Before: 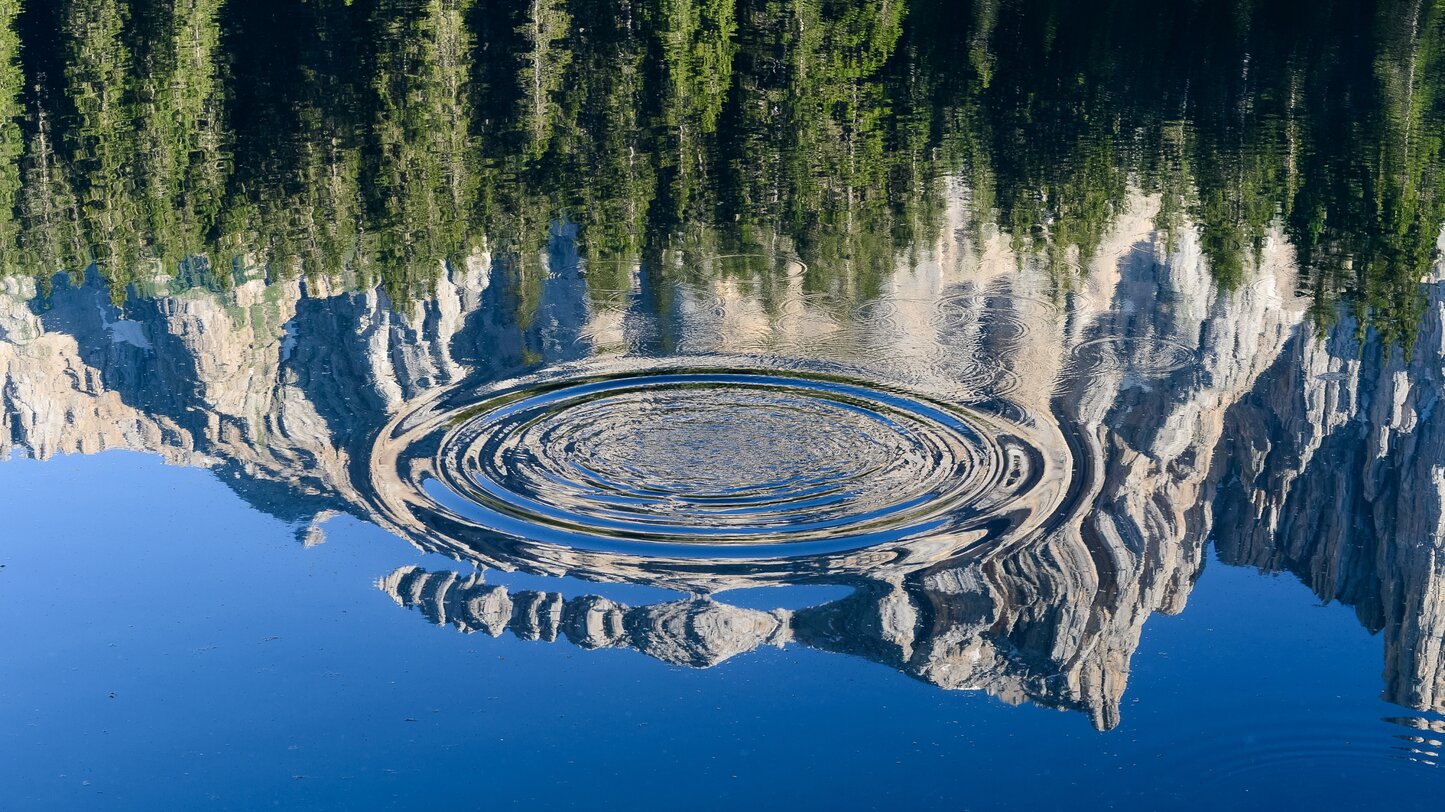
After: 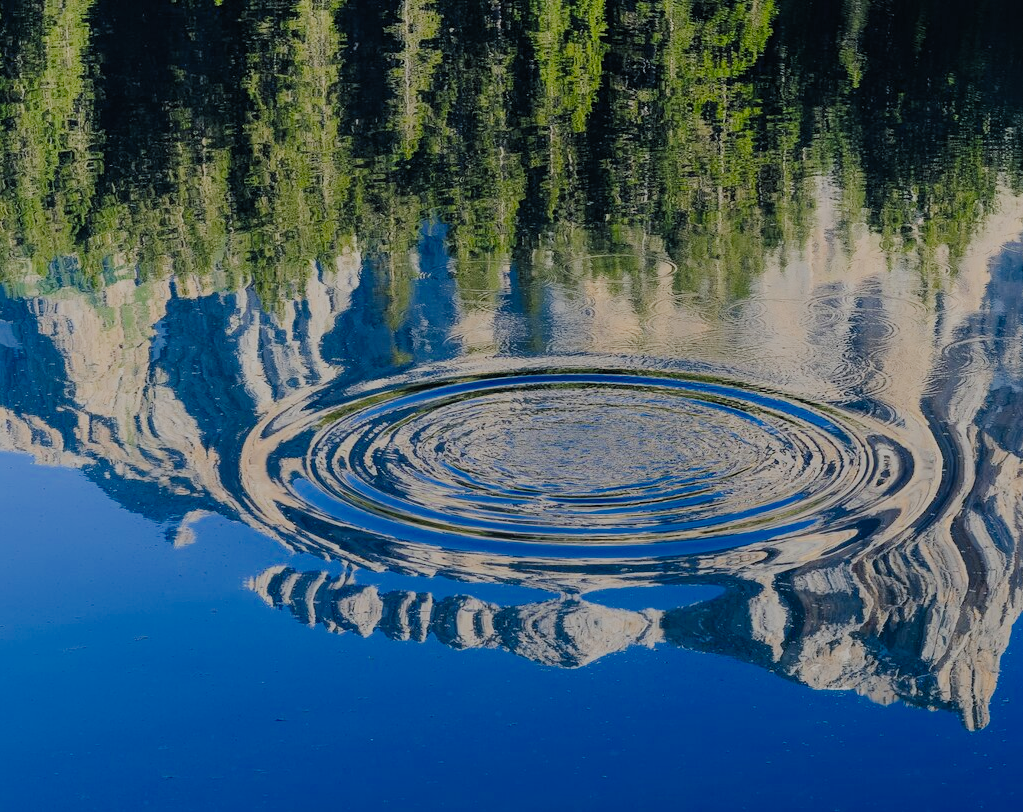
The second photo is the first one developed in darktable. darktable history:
filmic rgb: white relative exposure 8 EV, threshold 3 EV, hardness 2.44, latitude 10.07%, contrast 0.72, highlights saturation mix 10%, shadows ↔ highlights balance 1.38%, color science v4 (2020), enable highlight reconstruction true
crop and rotate: left 9.061%, right 20.142%
tone equalizer: on, module defaults
